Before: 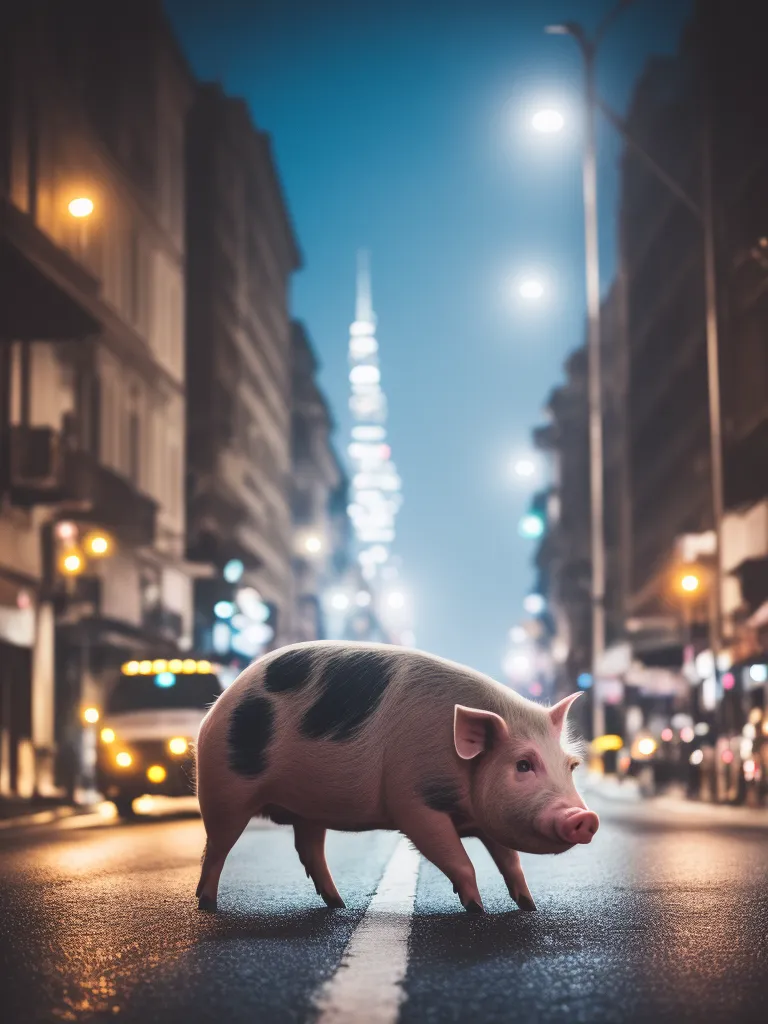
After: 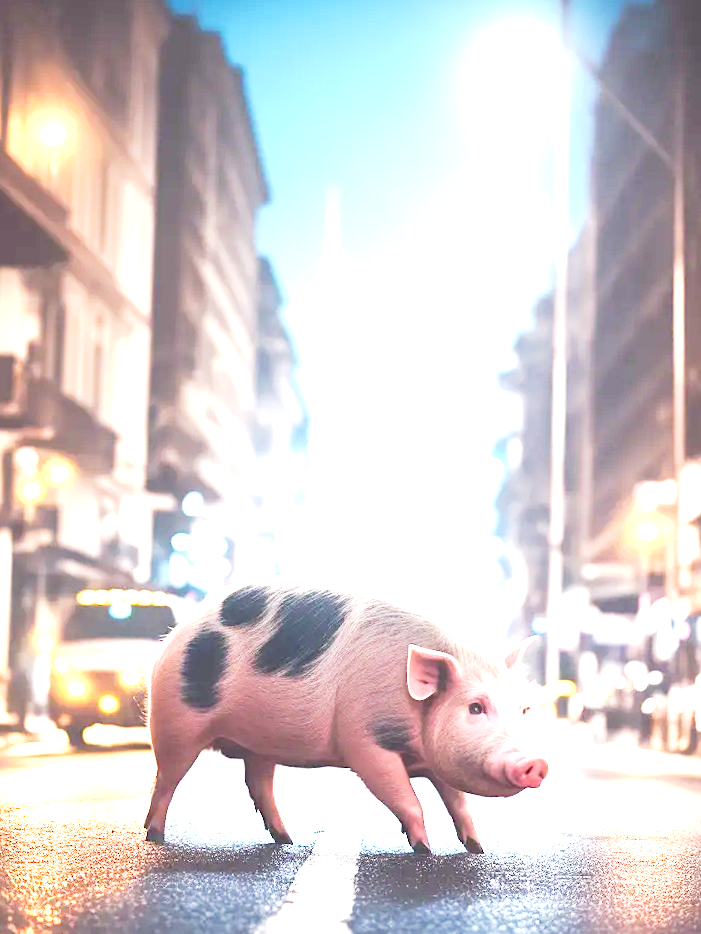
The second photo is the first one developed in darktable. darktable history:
exposure: black level correction 0, exposure 2.307 EV, compensate highlight preservation false
sharpen: amount 0.209
tone curve: curves: ch0 [(0, 0.006) (0.046, 0.011) (0.13, 0.062) (0.338, 0.327) (0.494, 0.55) (0.728, 0.835) (1, 1)]; ch1 [(0, 0) (0.346, 0.324) (0.45, 0.431) (0.5, 0.5) (0.522, 0.517) (0.55, 0.57) (1, 1)]; ch2 [(0, 0) (0.453, 0.418) (0.5, 0.5) (0.526, 0.524) (0.554, 0.598) (0.622, 0.679) (0.707, 0.761) (1, 1)], preserve colors none
crop and rotate: angle -1.96°, left 3.163%, top 4.105%, right 1.38%, bottom 0.527%
